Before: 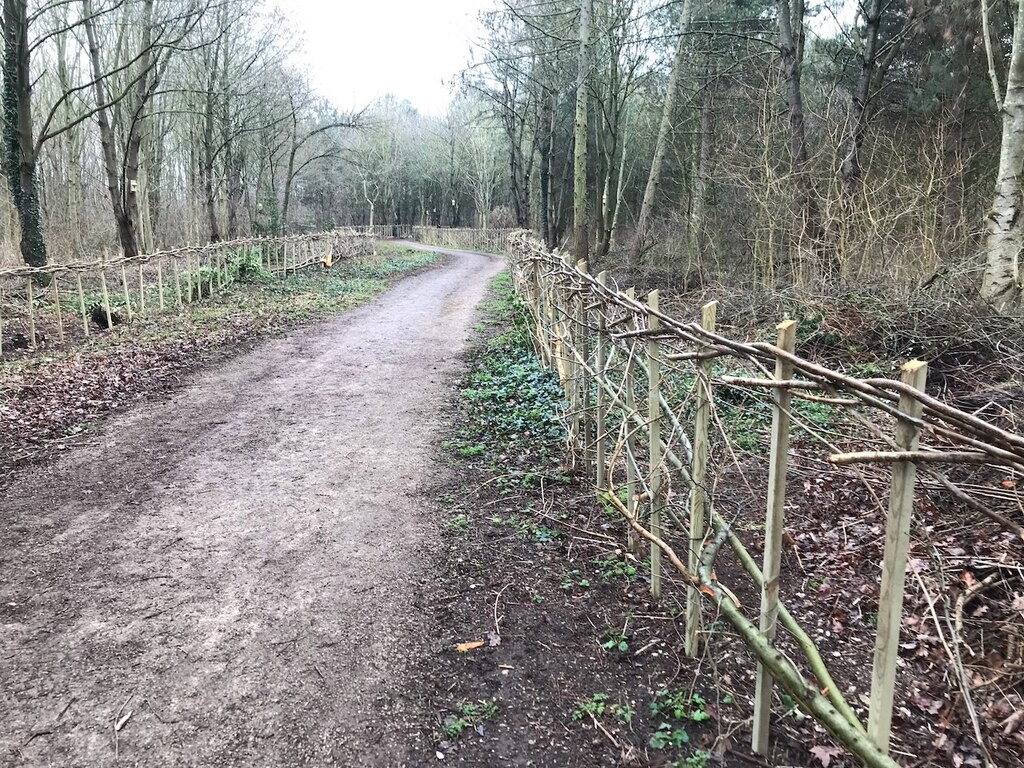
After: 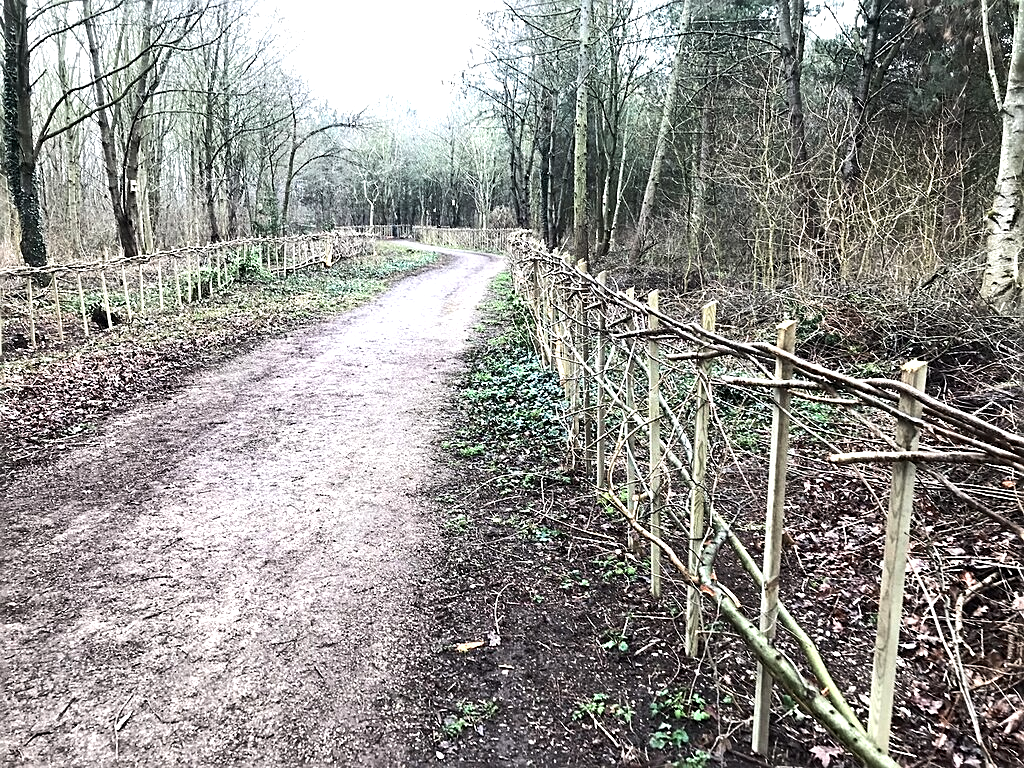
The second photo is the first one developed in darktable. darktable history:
exposure: compensate highlight preservation false
sharpen: on, module defaults
tone equalizer: -8 EV -0.75 EV, -7 EV -0.7 EV, -6 EV -0.6 EV, -5 EV -0.4 EV, -3 EV 0.4 EV, -2 EV 0.6 EV, -1 EV 0.7 EV, +0 EV 0.75 EV, edges refinement/feathering 500, mask exposure compensation -1.57 EV, preserve details no
